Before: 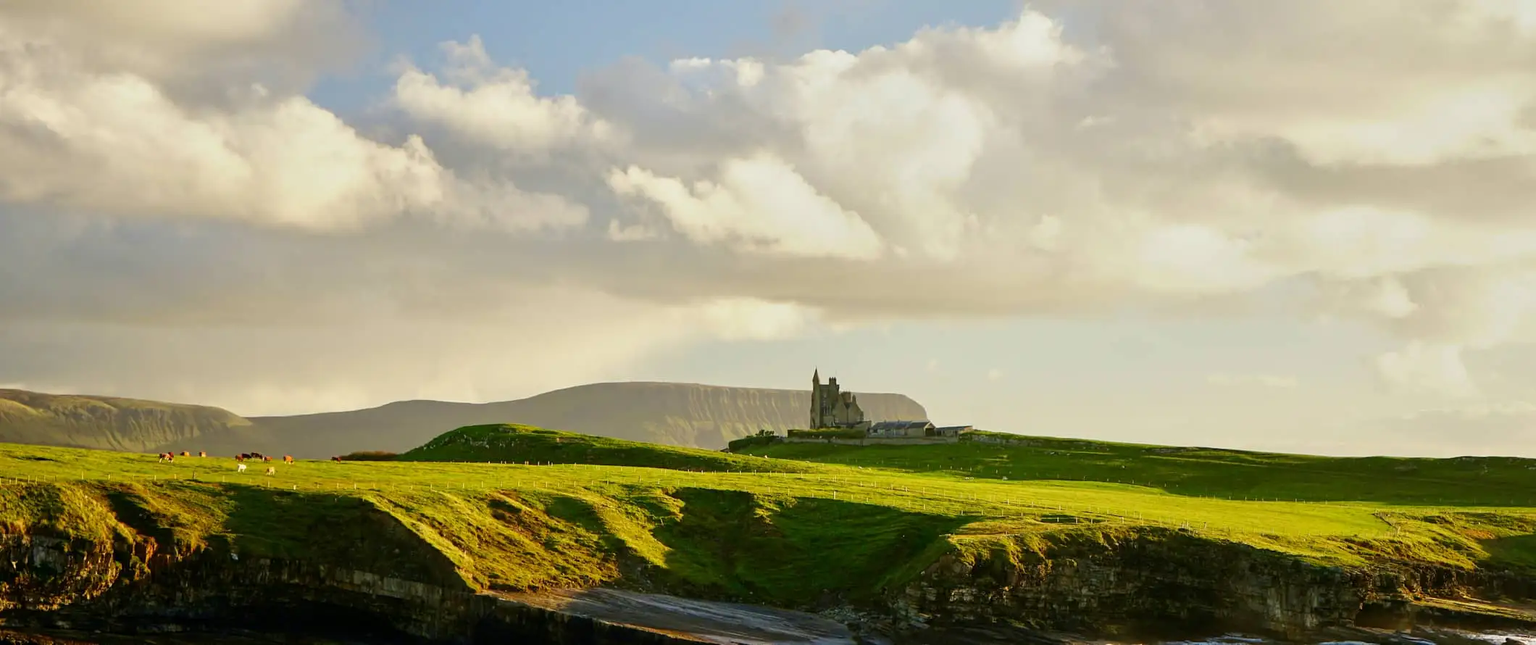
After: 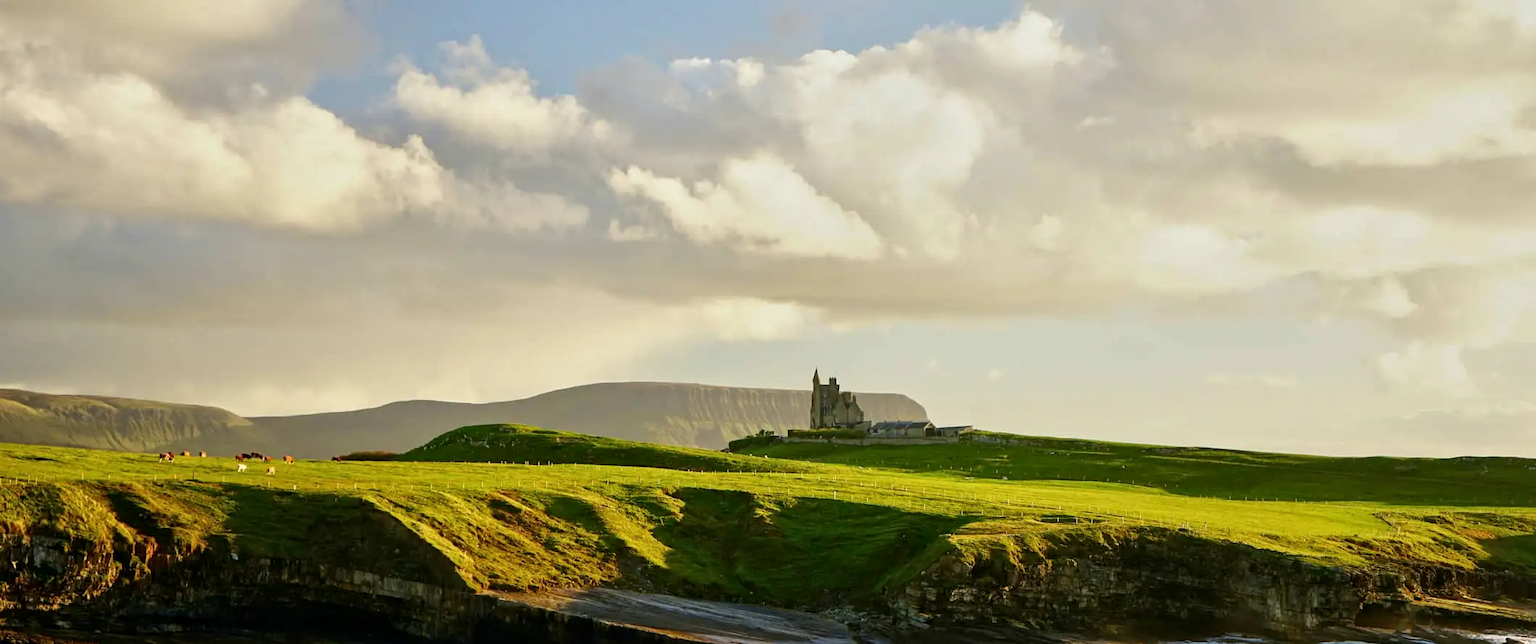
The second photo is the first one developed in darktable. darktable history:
local contrast: mode bilateral grid, contrast 28, coarseness 17, detail 115%, midtone range 0.2
